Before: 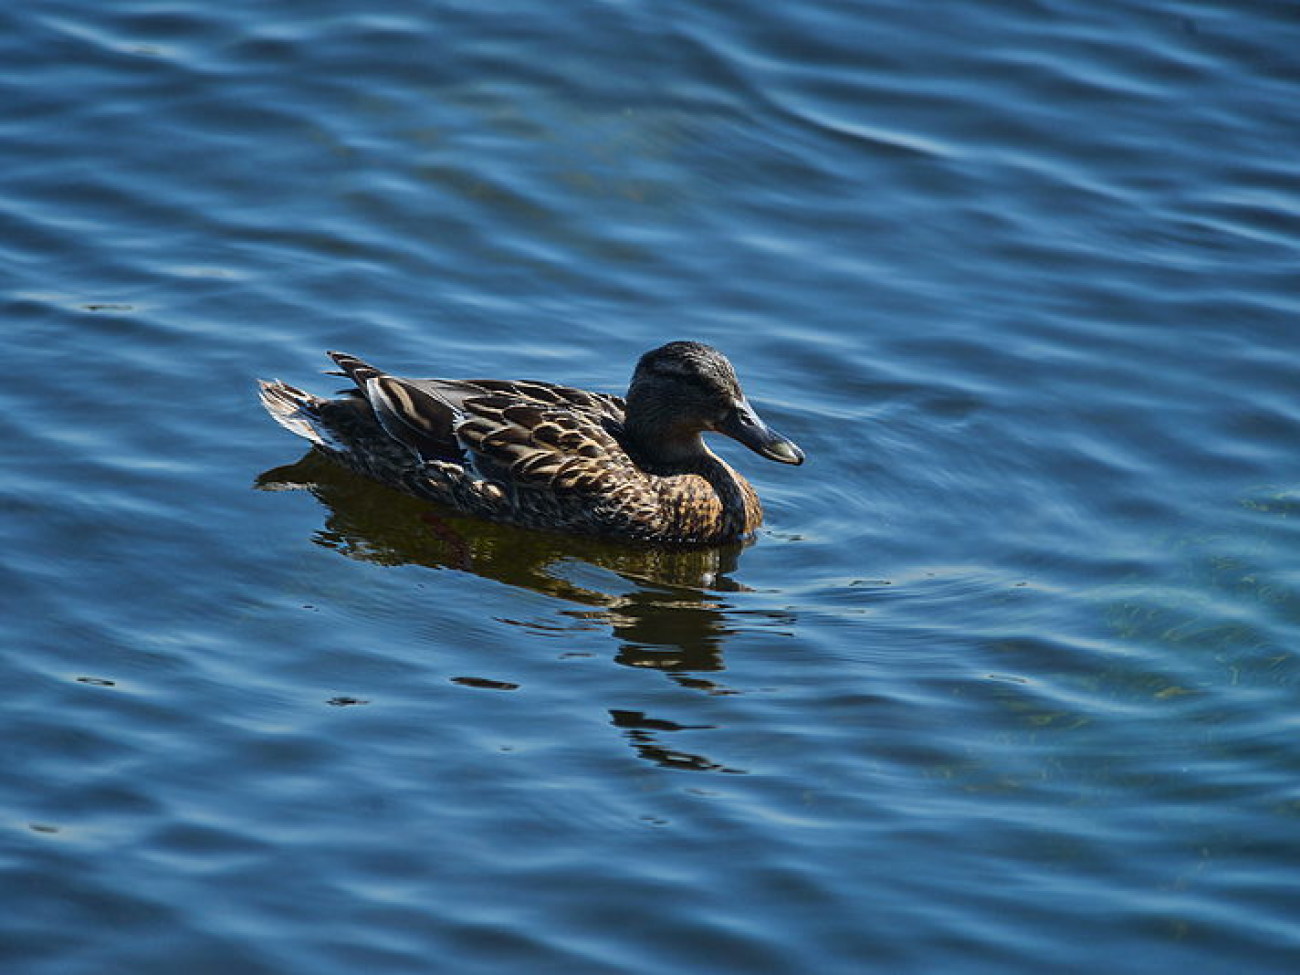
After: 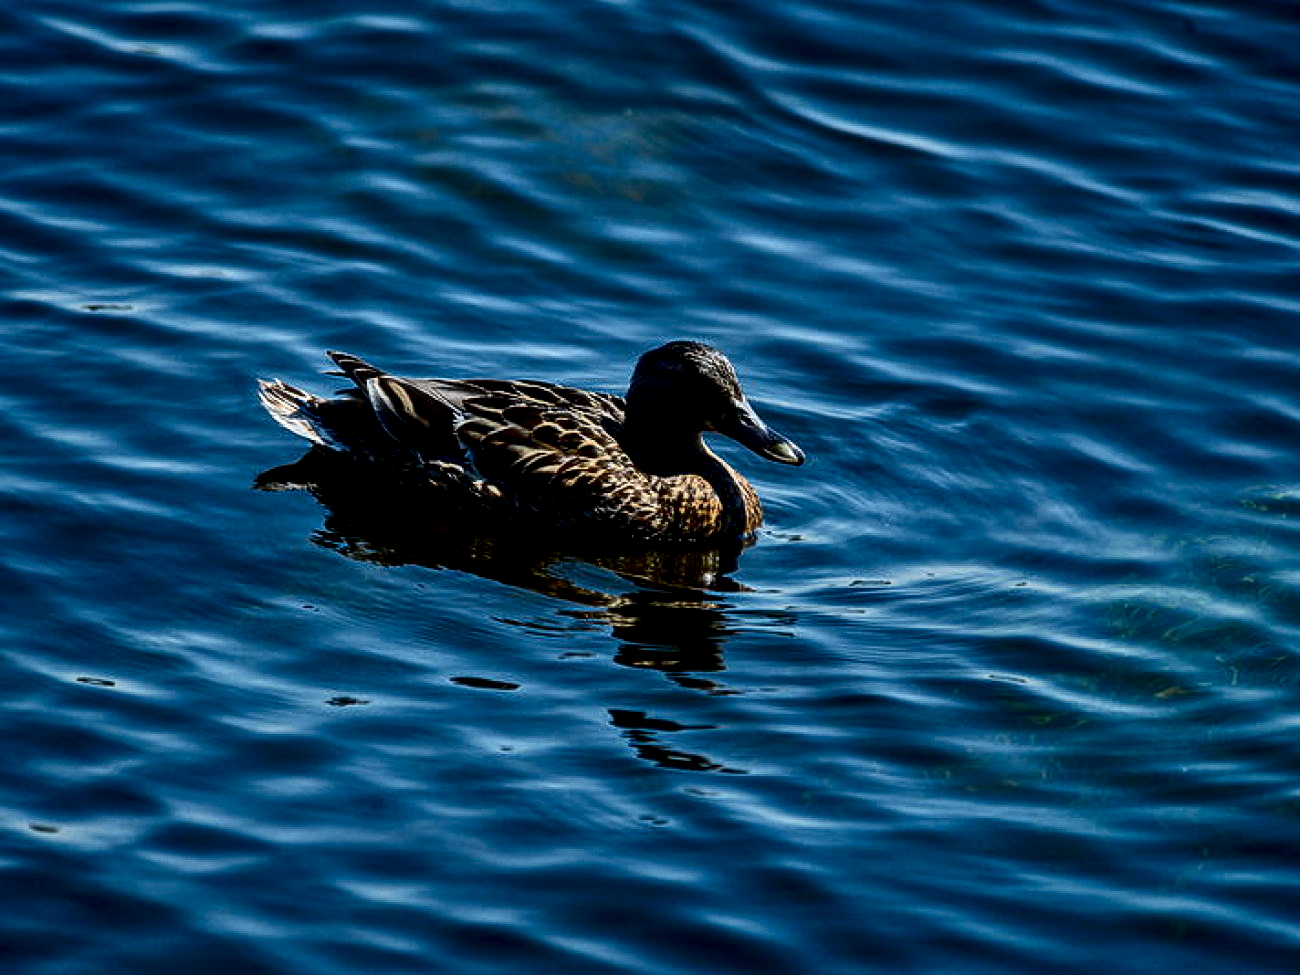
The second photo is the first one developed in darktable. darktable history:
local contrast: detail 150%
contrast brightness saturation: contrast 0.244, brightness -0.233, saturation 0.147
